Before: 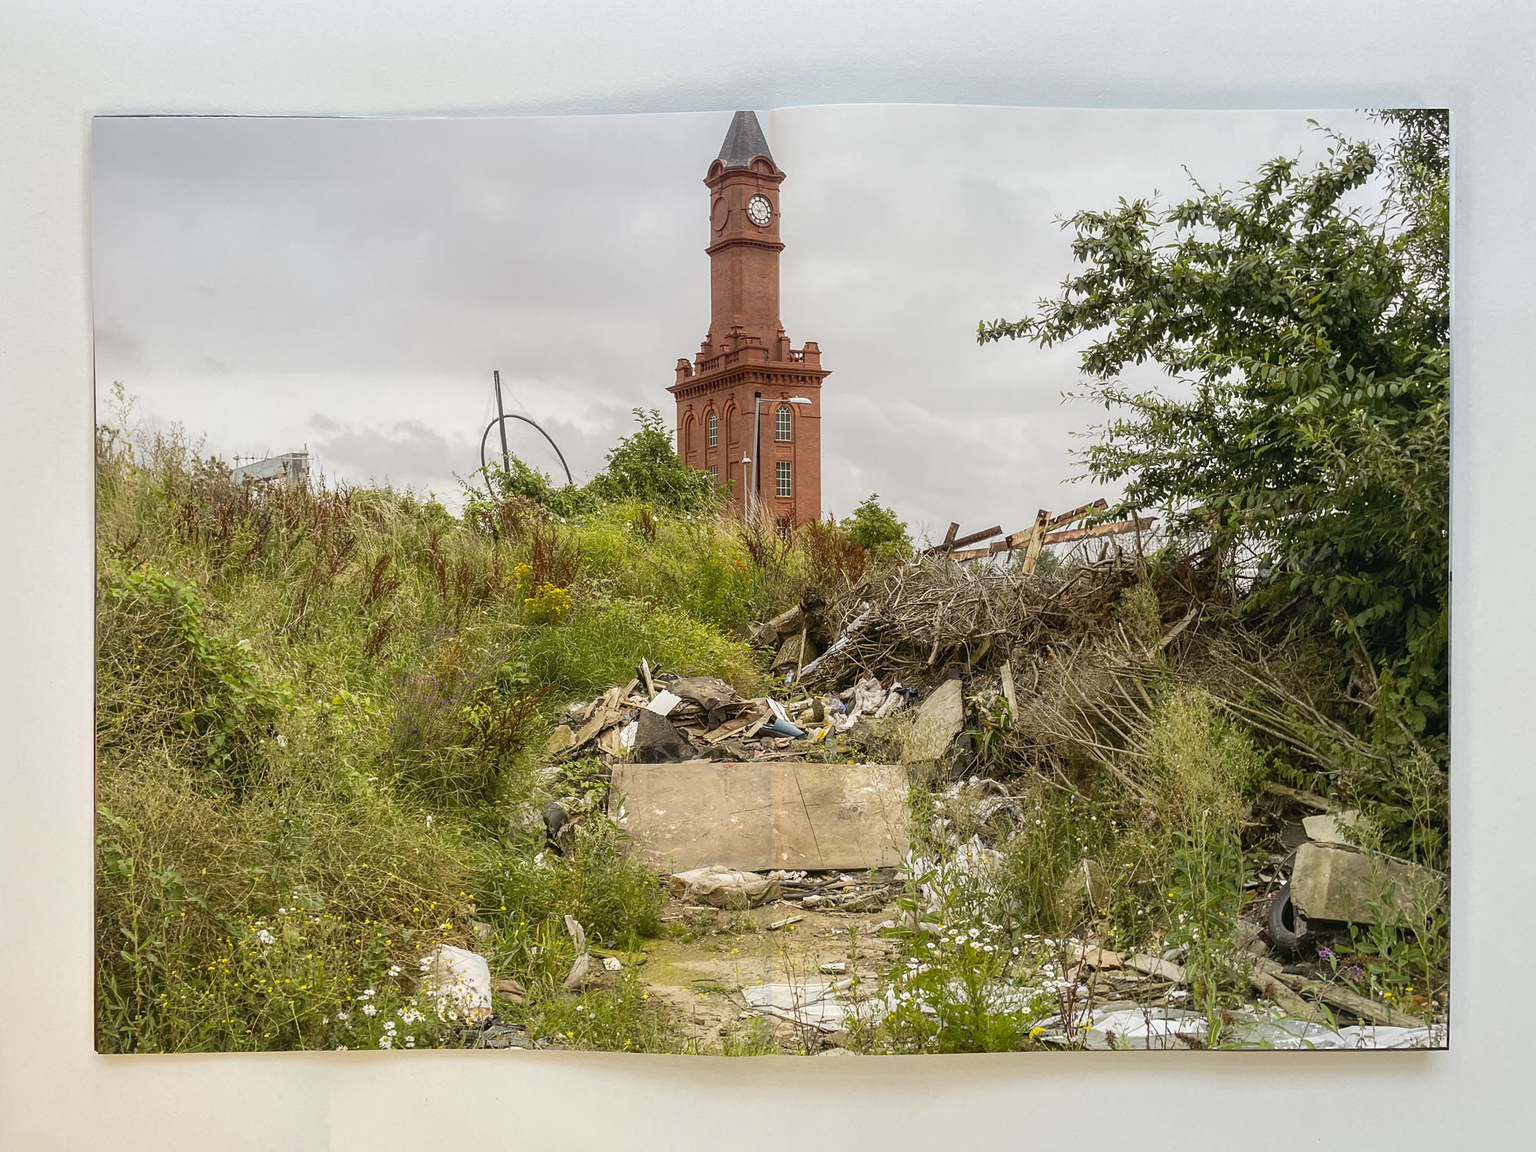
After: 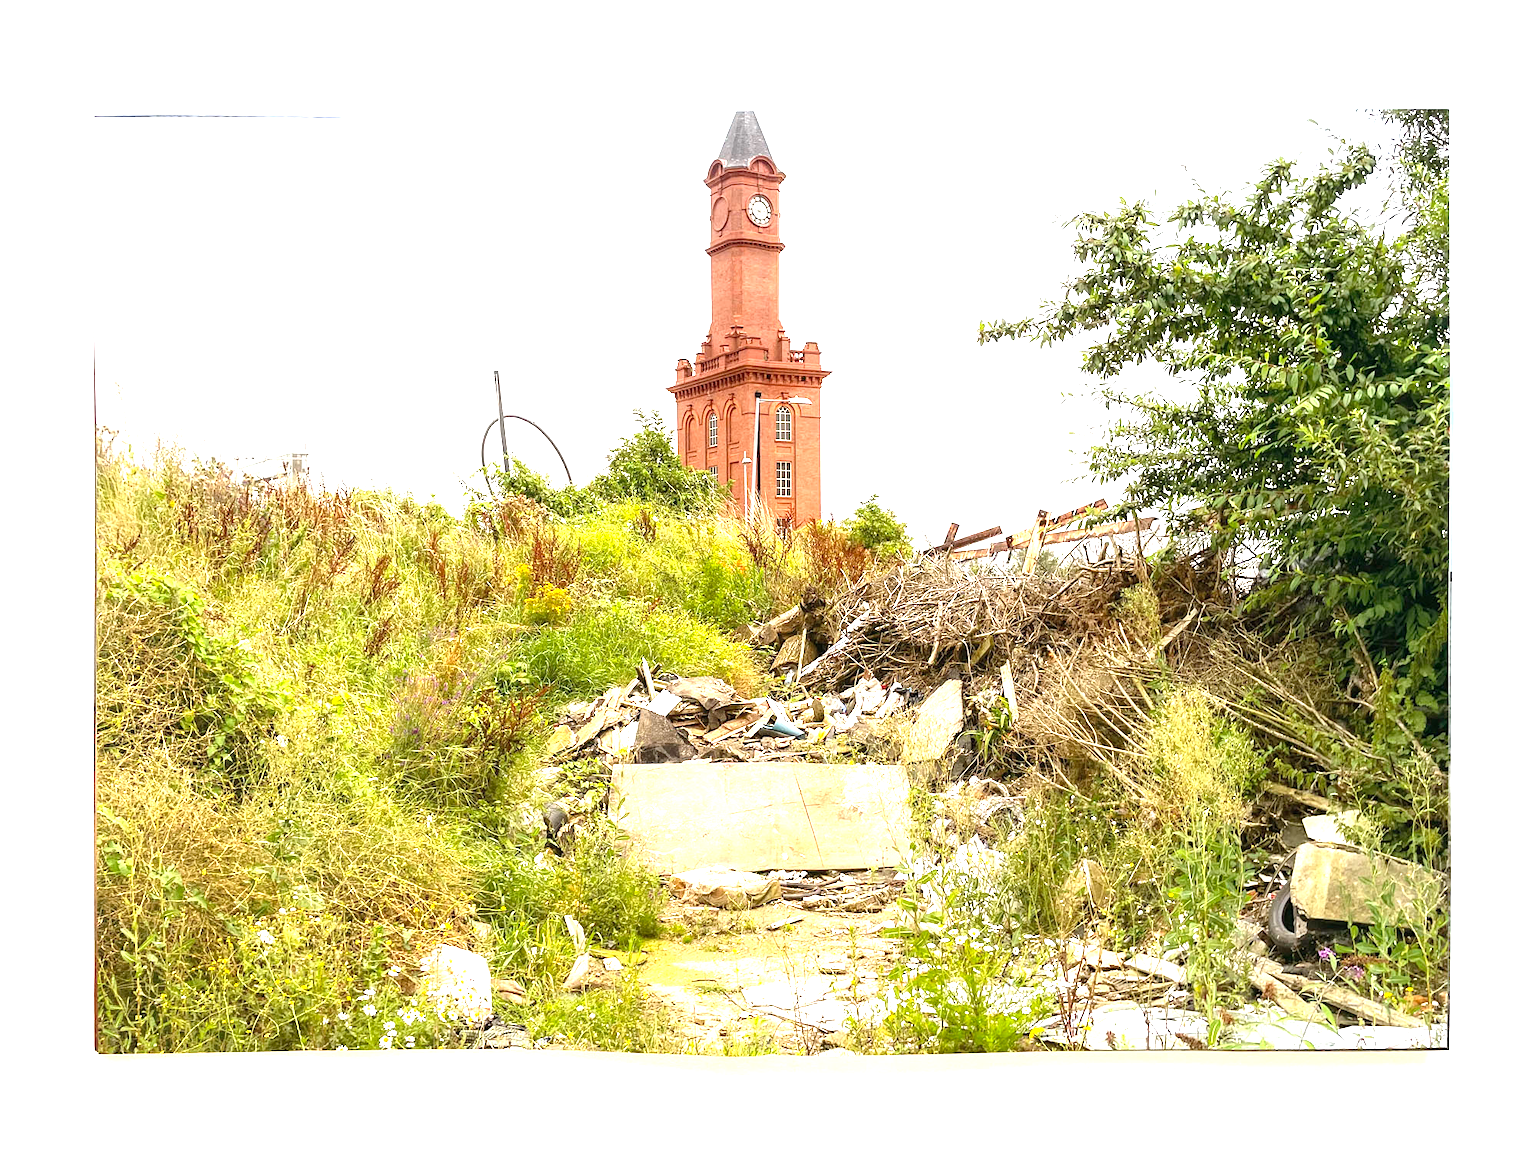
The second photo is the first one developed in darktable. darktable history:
exposure: black level correction 0, exposure 1.695 EV, compensate highlight preservation false
